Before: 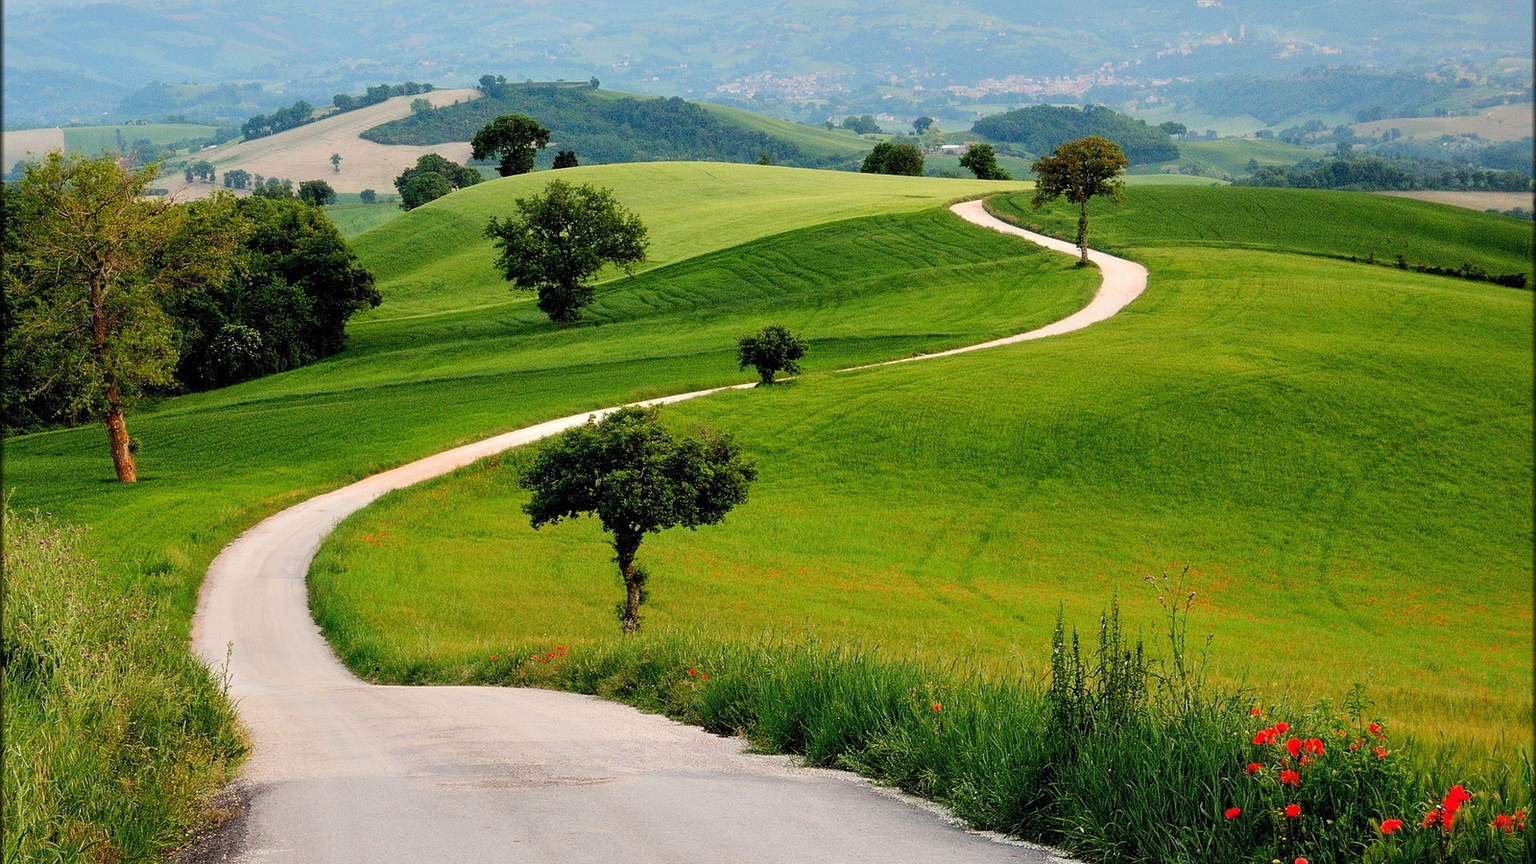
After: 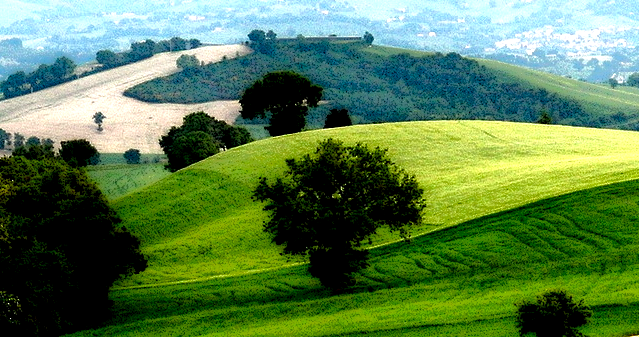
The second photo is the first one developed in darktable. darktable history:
exposure: black level correction 0, exposure 1.199 EV, compensate exposure bias true, compensate highlight preservation false
crop: left 15.711%, top 5.43%, right 44.305%, bottom 57.109%
local contrast: highlights 2%, shadows 210%, detail 164%, midtone range 0.006
